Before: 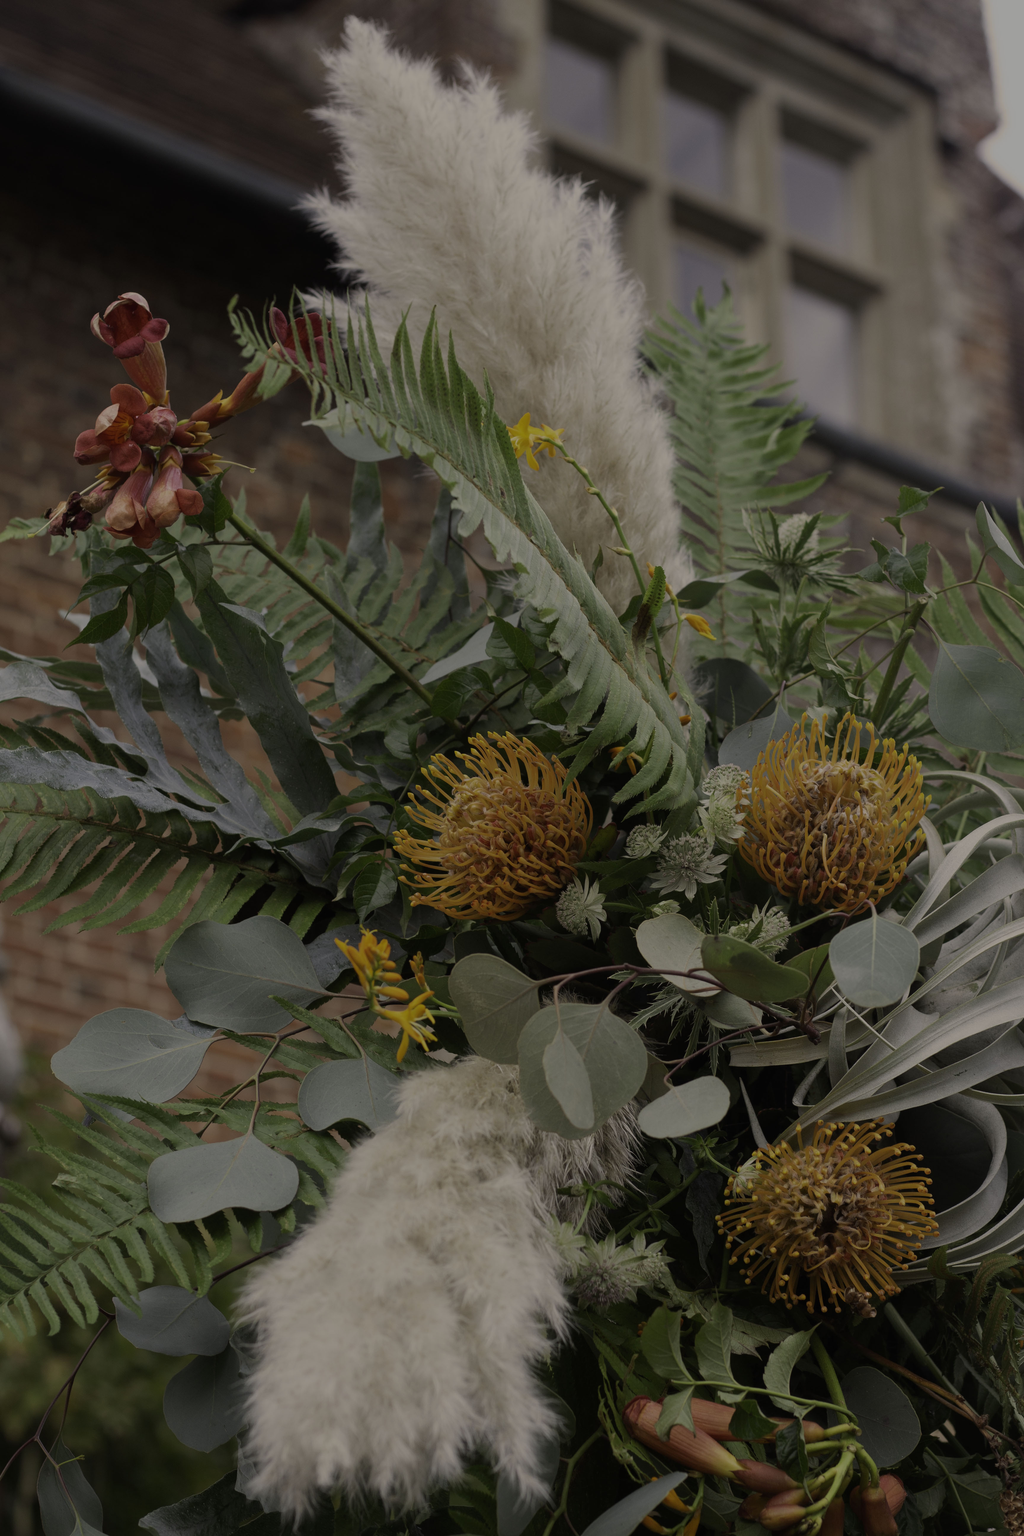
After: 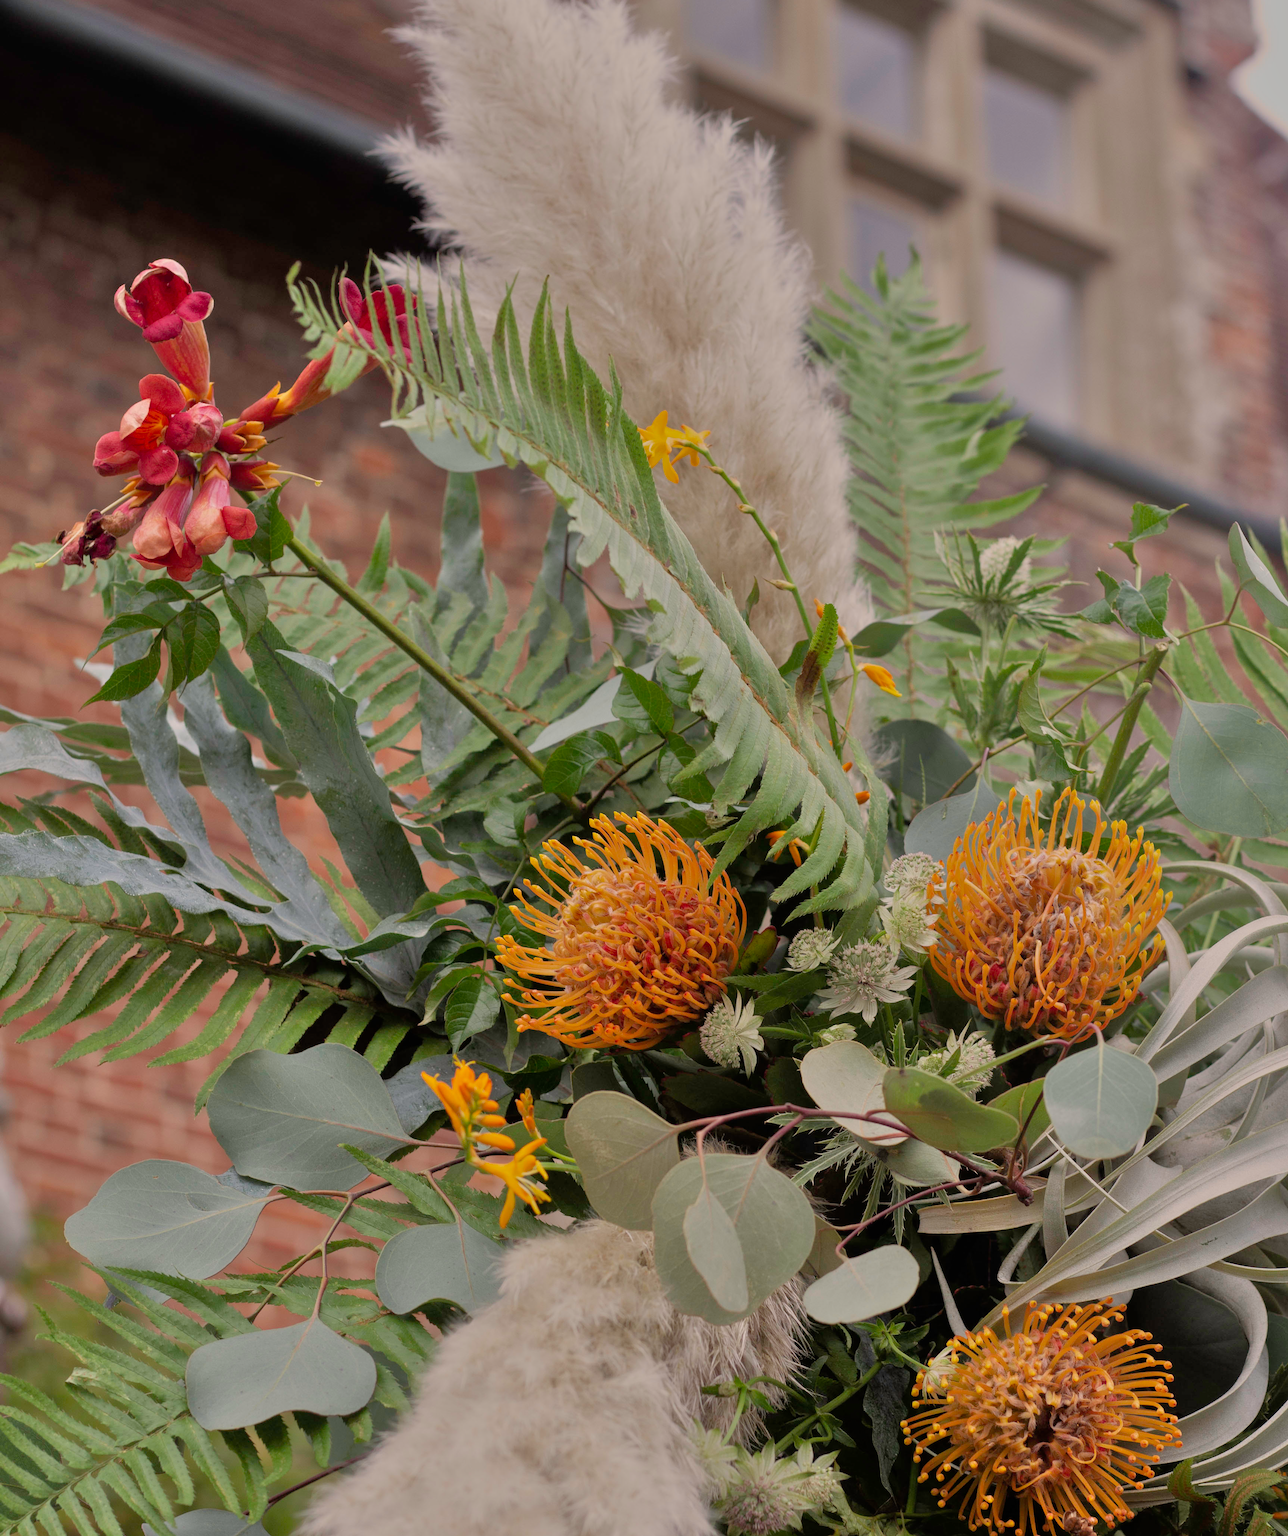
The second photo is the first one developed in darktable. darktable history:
crop and rotate: top 5.658%, bottom 14.873%
tone equalizer: -7 EV 0.158 EV, -6 EV 0.625 EV, -5 EV 1.12 EV, -4 EV 1.32 EV, -3 EV 1.16 EV, -2 EV 0.6 EV, -1 EV 0.149 EV
